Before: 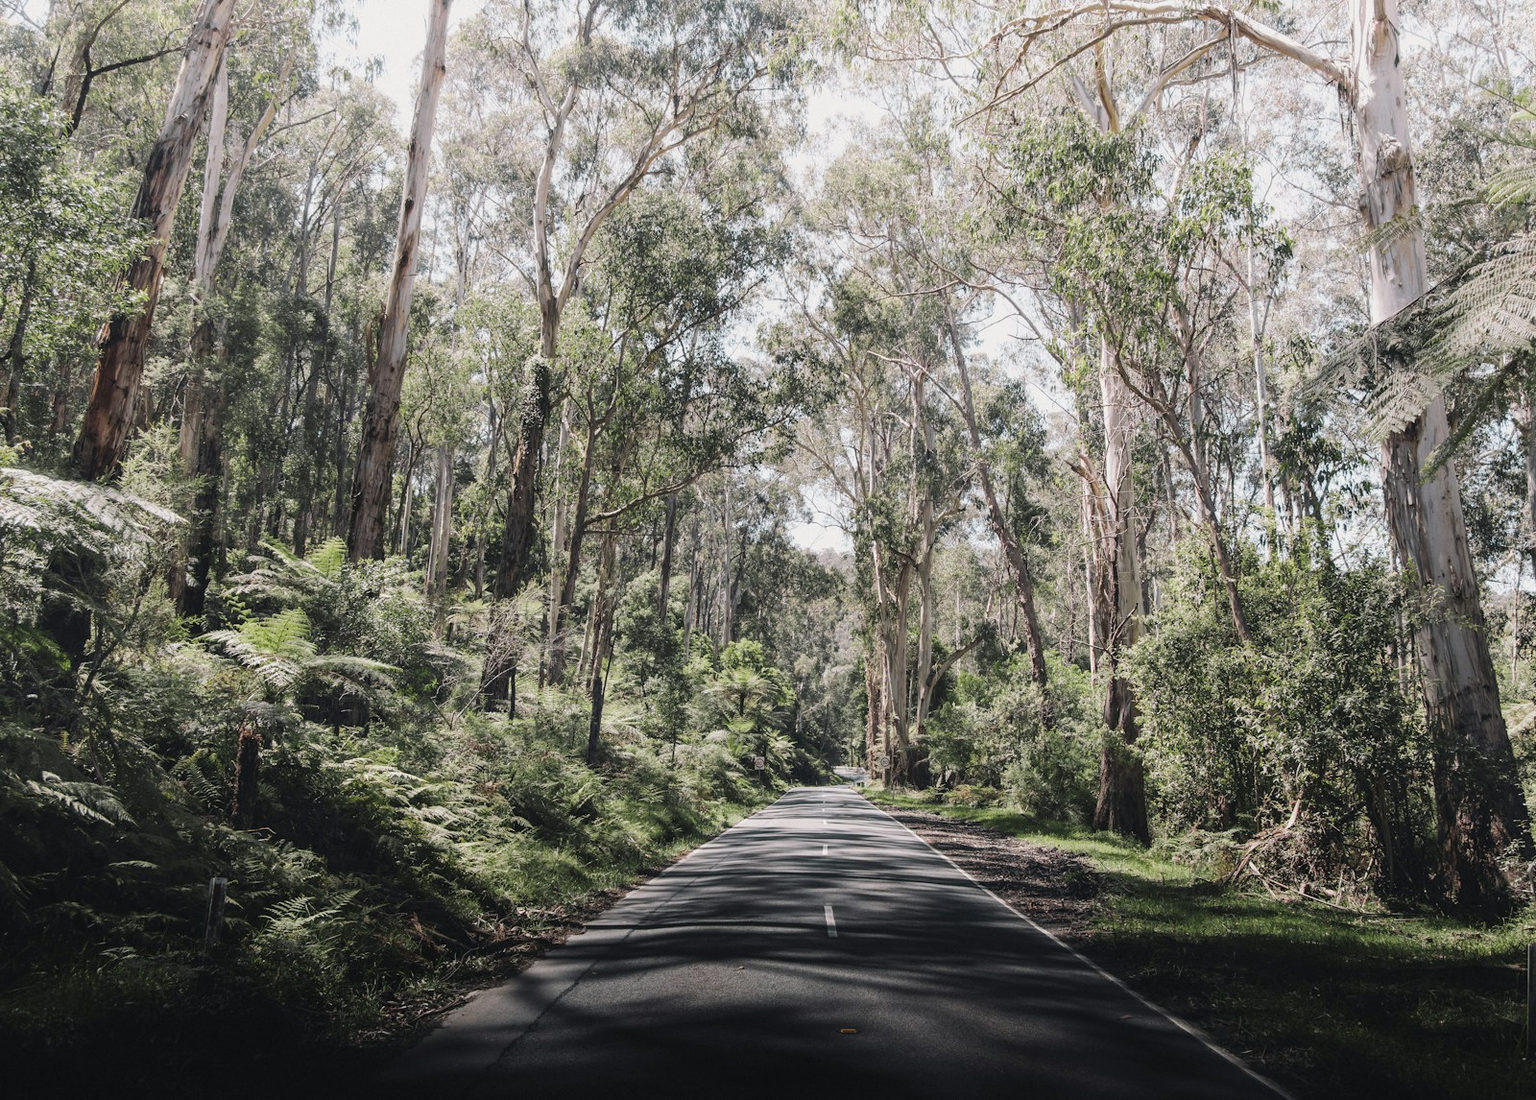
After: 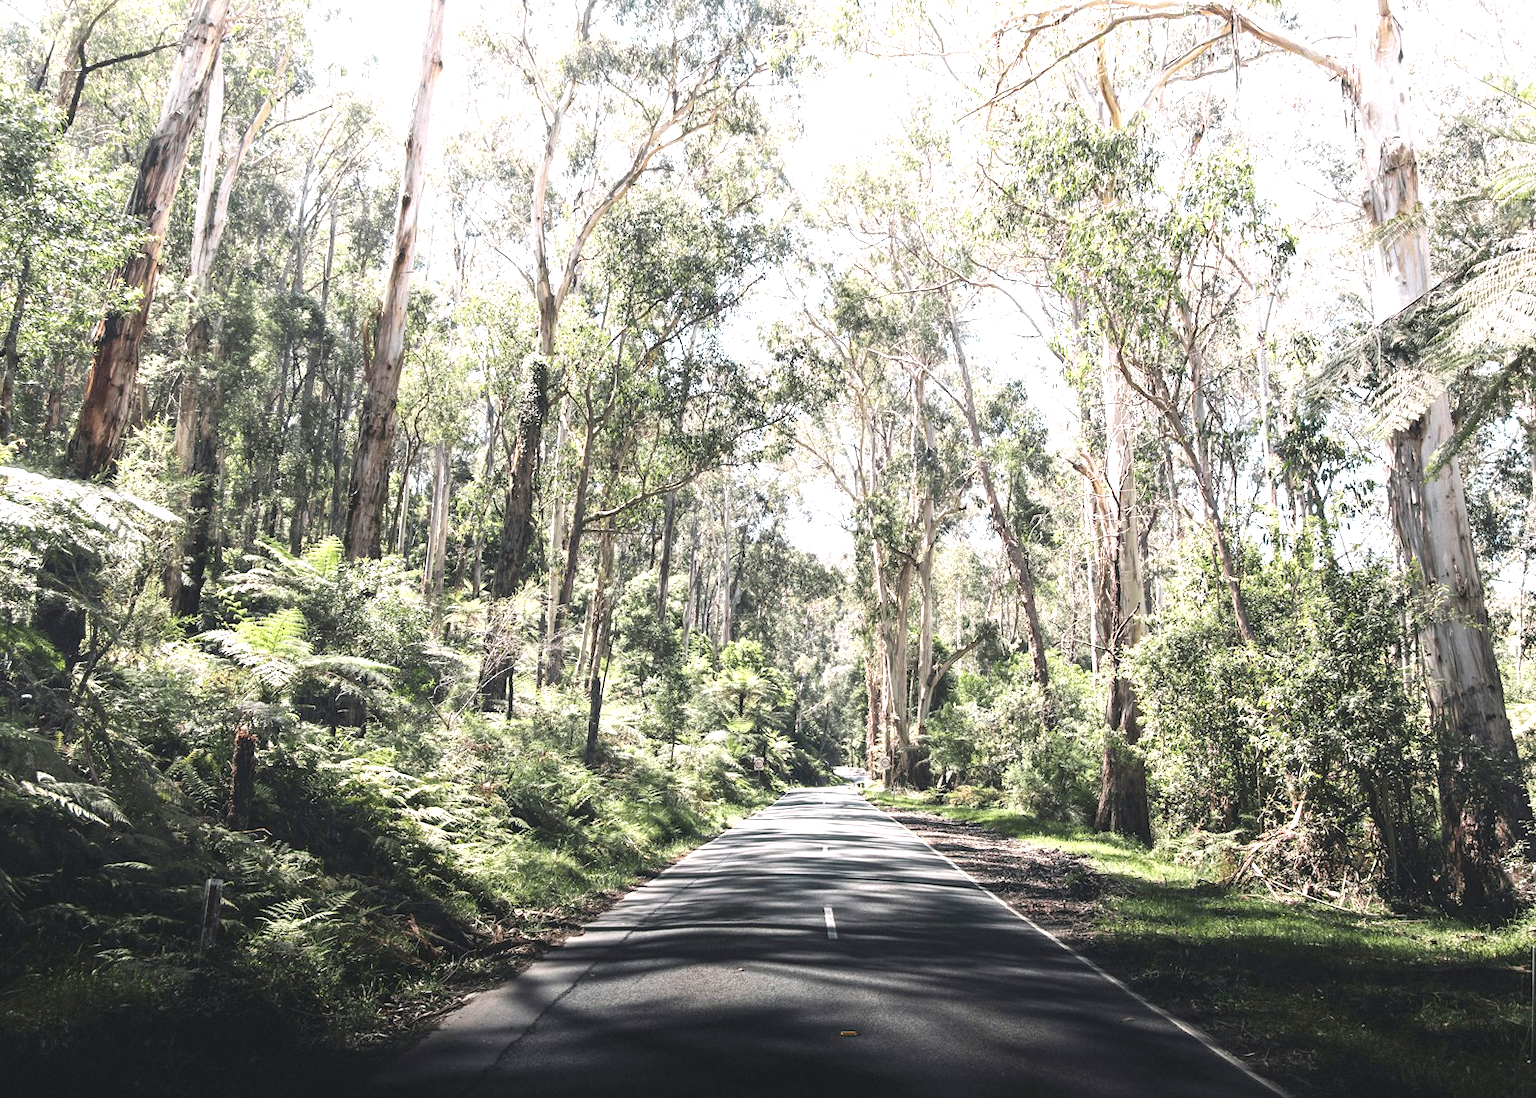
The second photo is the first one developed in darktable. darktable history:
exposure: black level correction 0, exposure 1.2 EV, compensate highlight preservation false
crop: left 0.434%, top 0.485%, right 0.244%, bottom 0.386%
